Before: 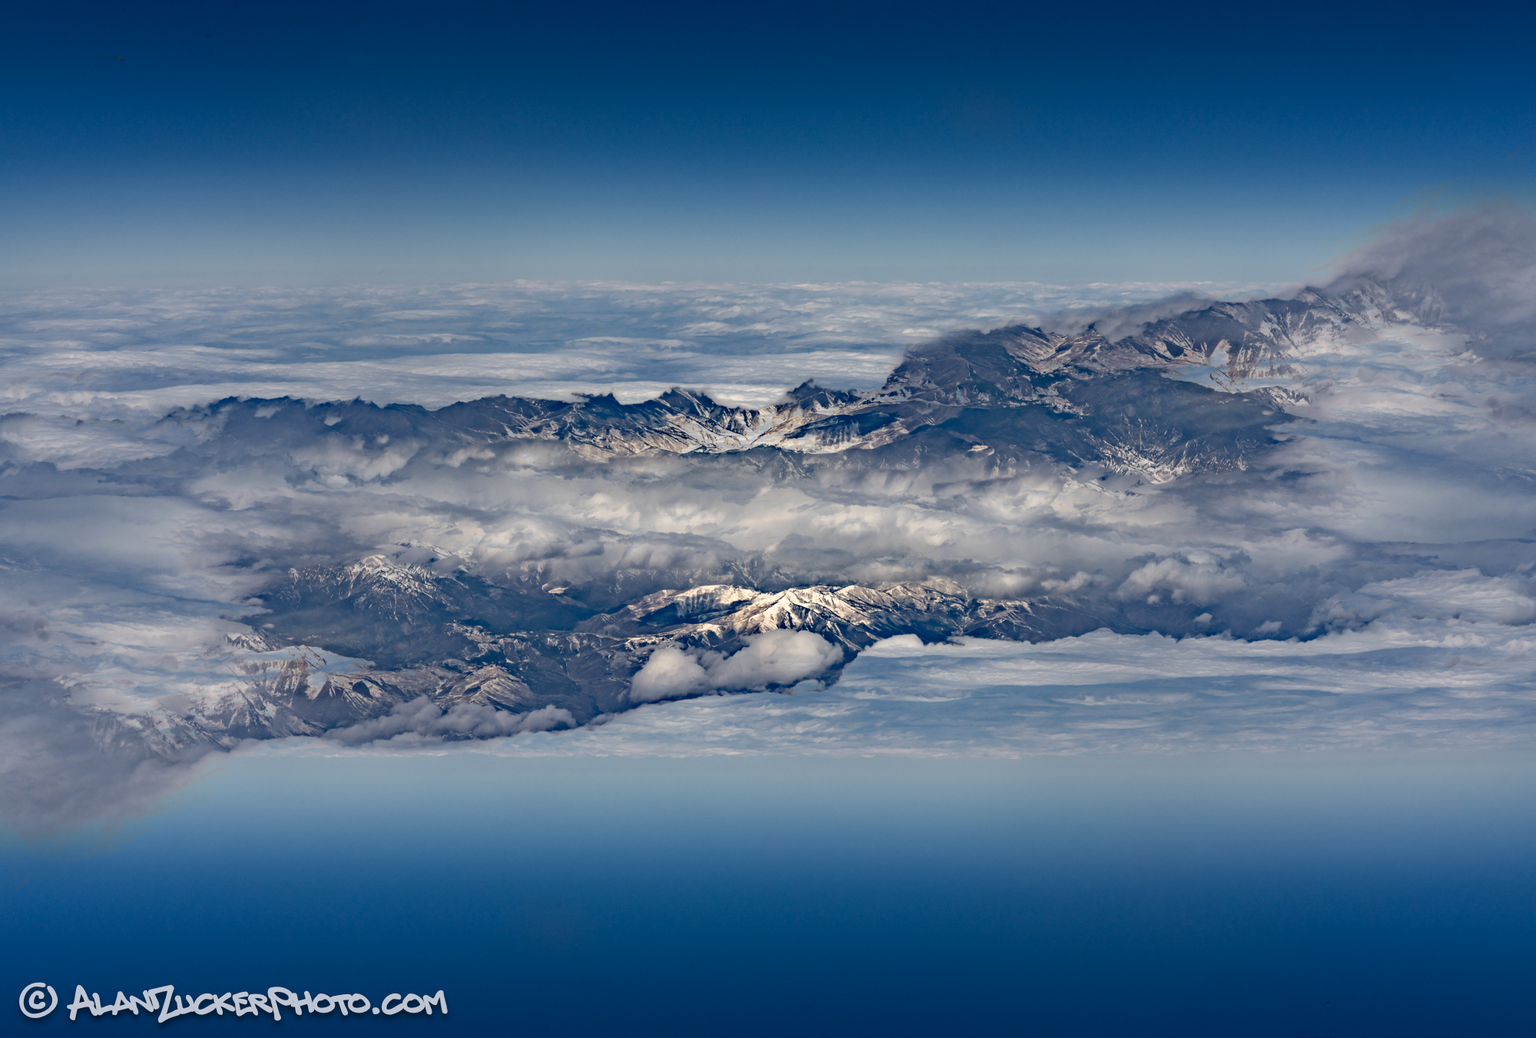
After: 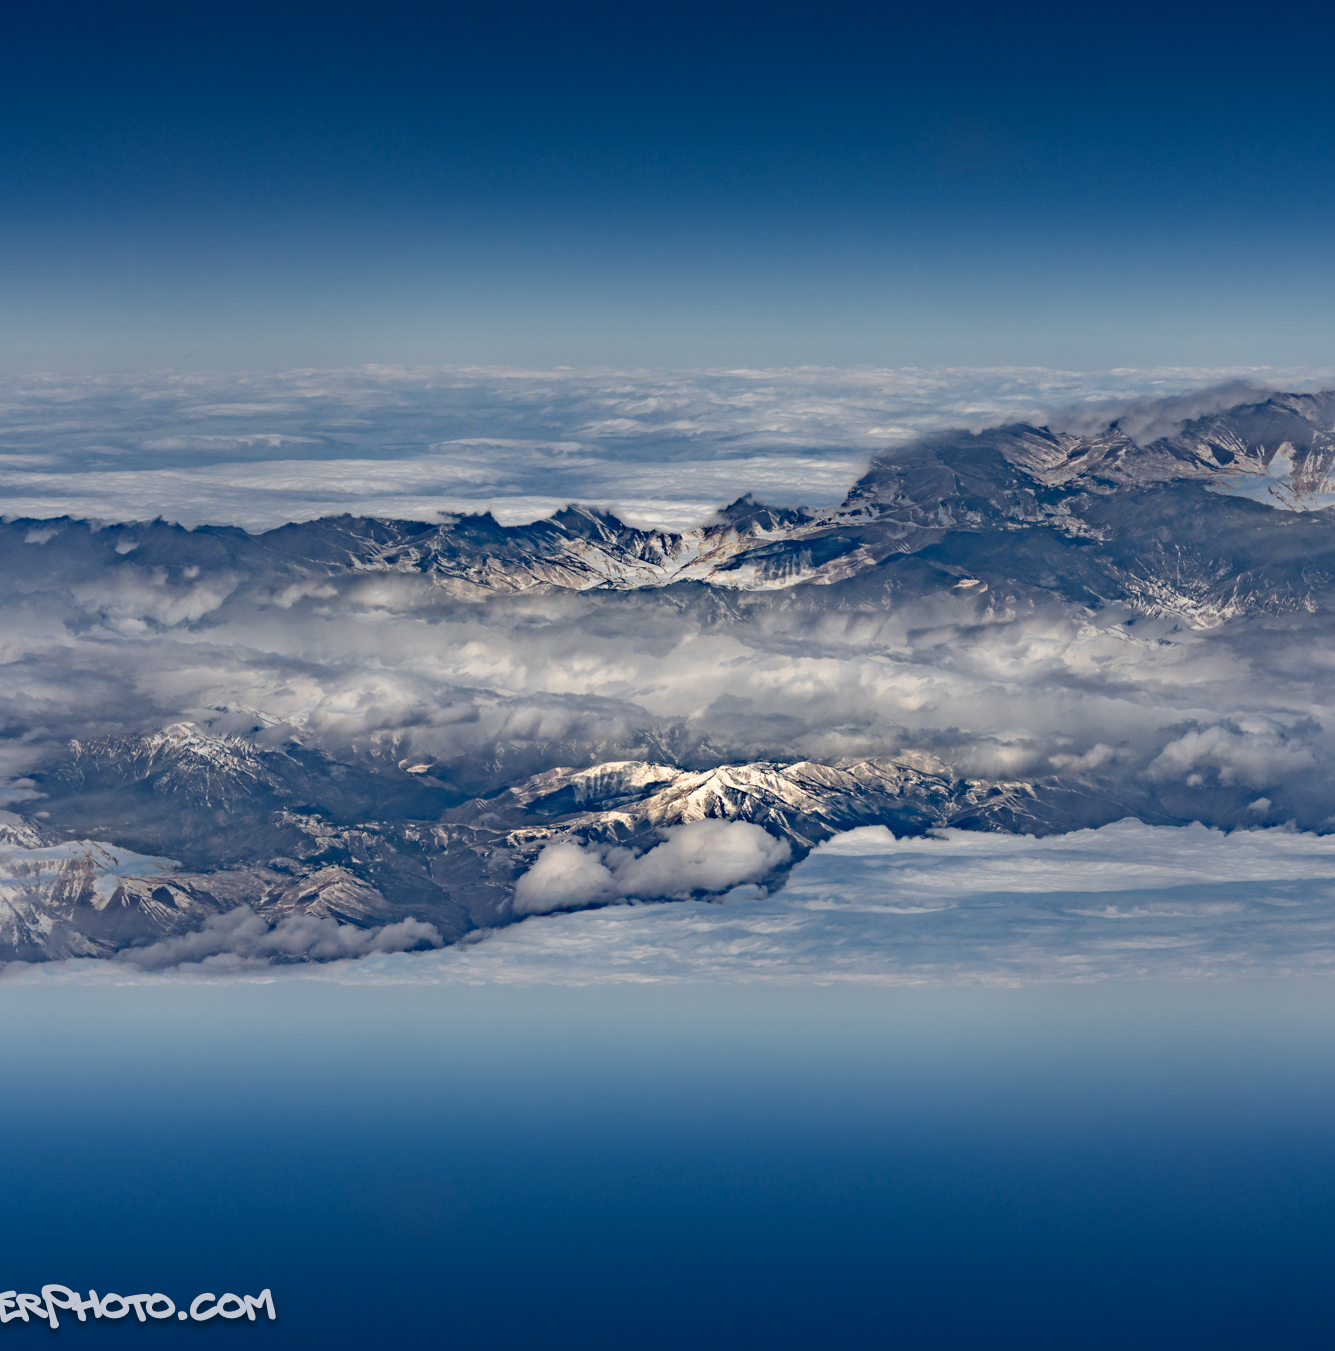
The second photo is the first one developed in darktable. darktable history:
crop: left 15.367%, right 17.864%
